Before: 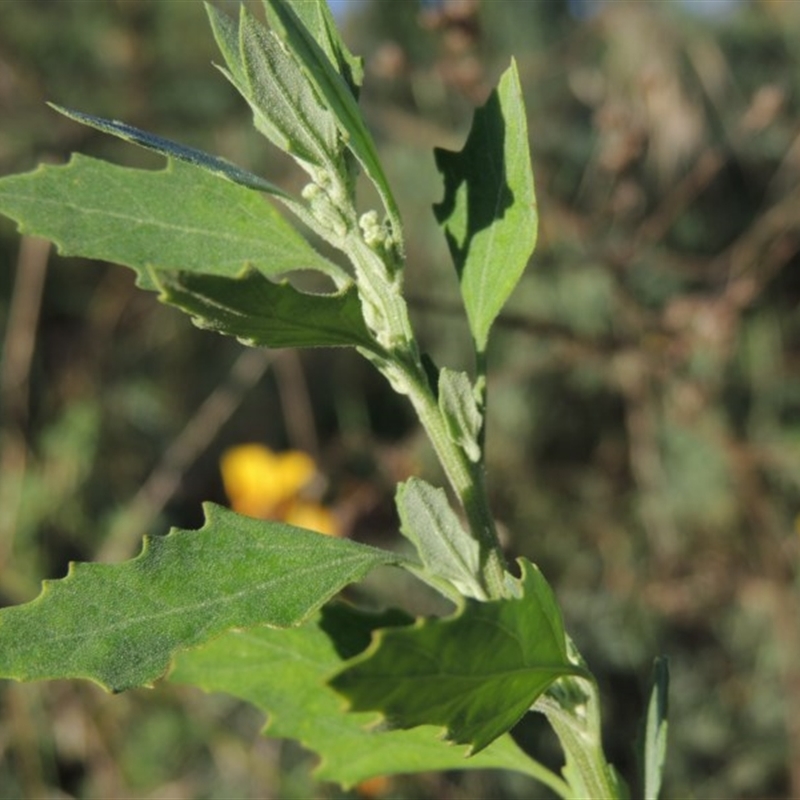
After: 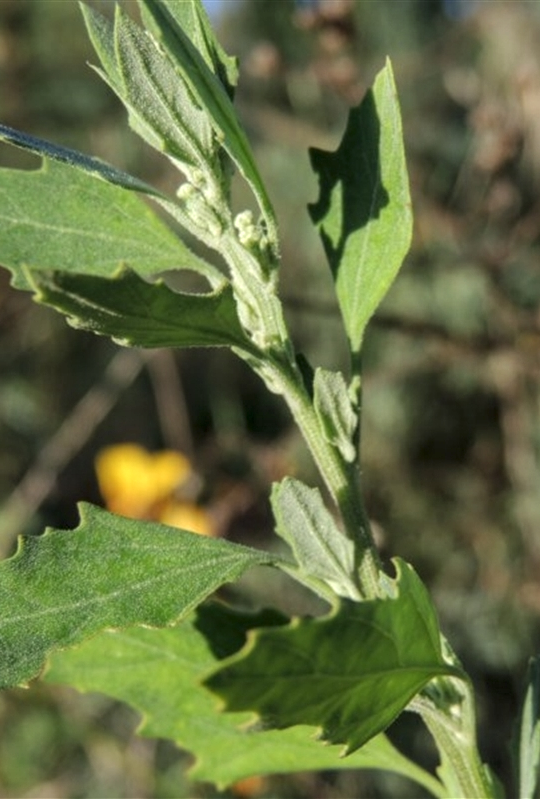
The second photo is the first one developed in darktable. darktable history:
tone equalizer: edges refinement/feathering 500, mask exposure compensation -1.57 EV, preserve details no
crop and rotate: left 15.679%, right 16.741%
local contrast: highlights 62%, detail 143%, midtone range 0.423
